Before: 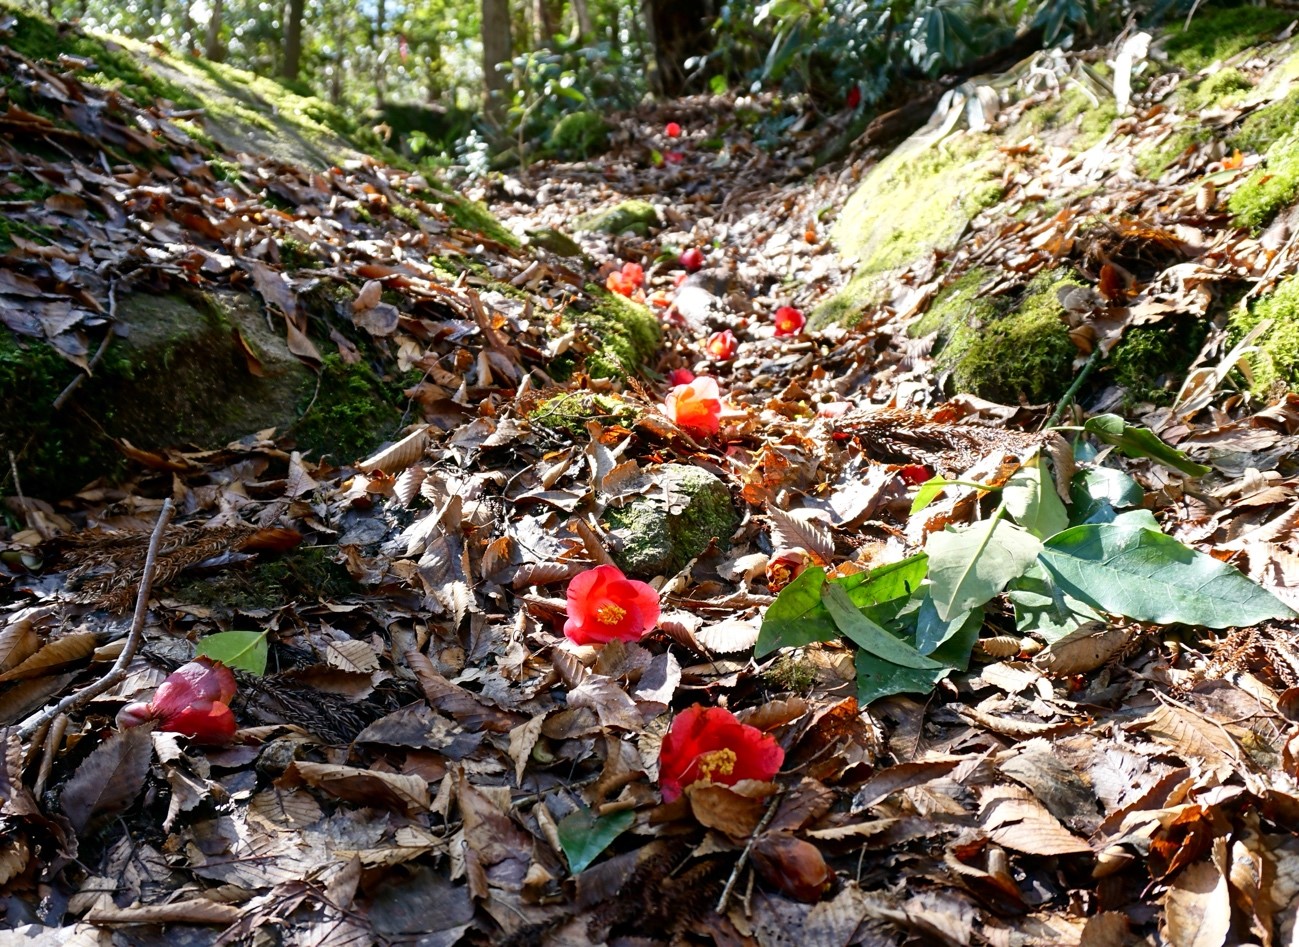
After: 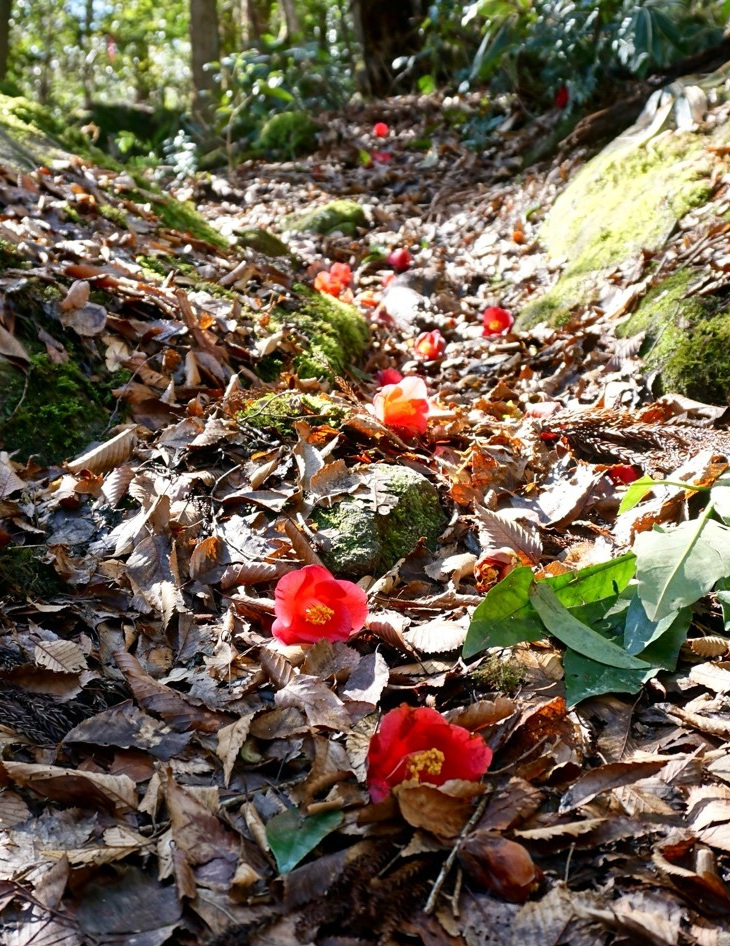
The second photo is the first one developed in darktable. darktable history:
crop and rotate: left 22.516%, right 21.234%
